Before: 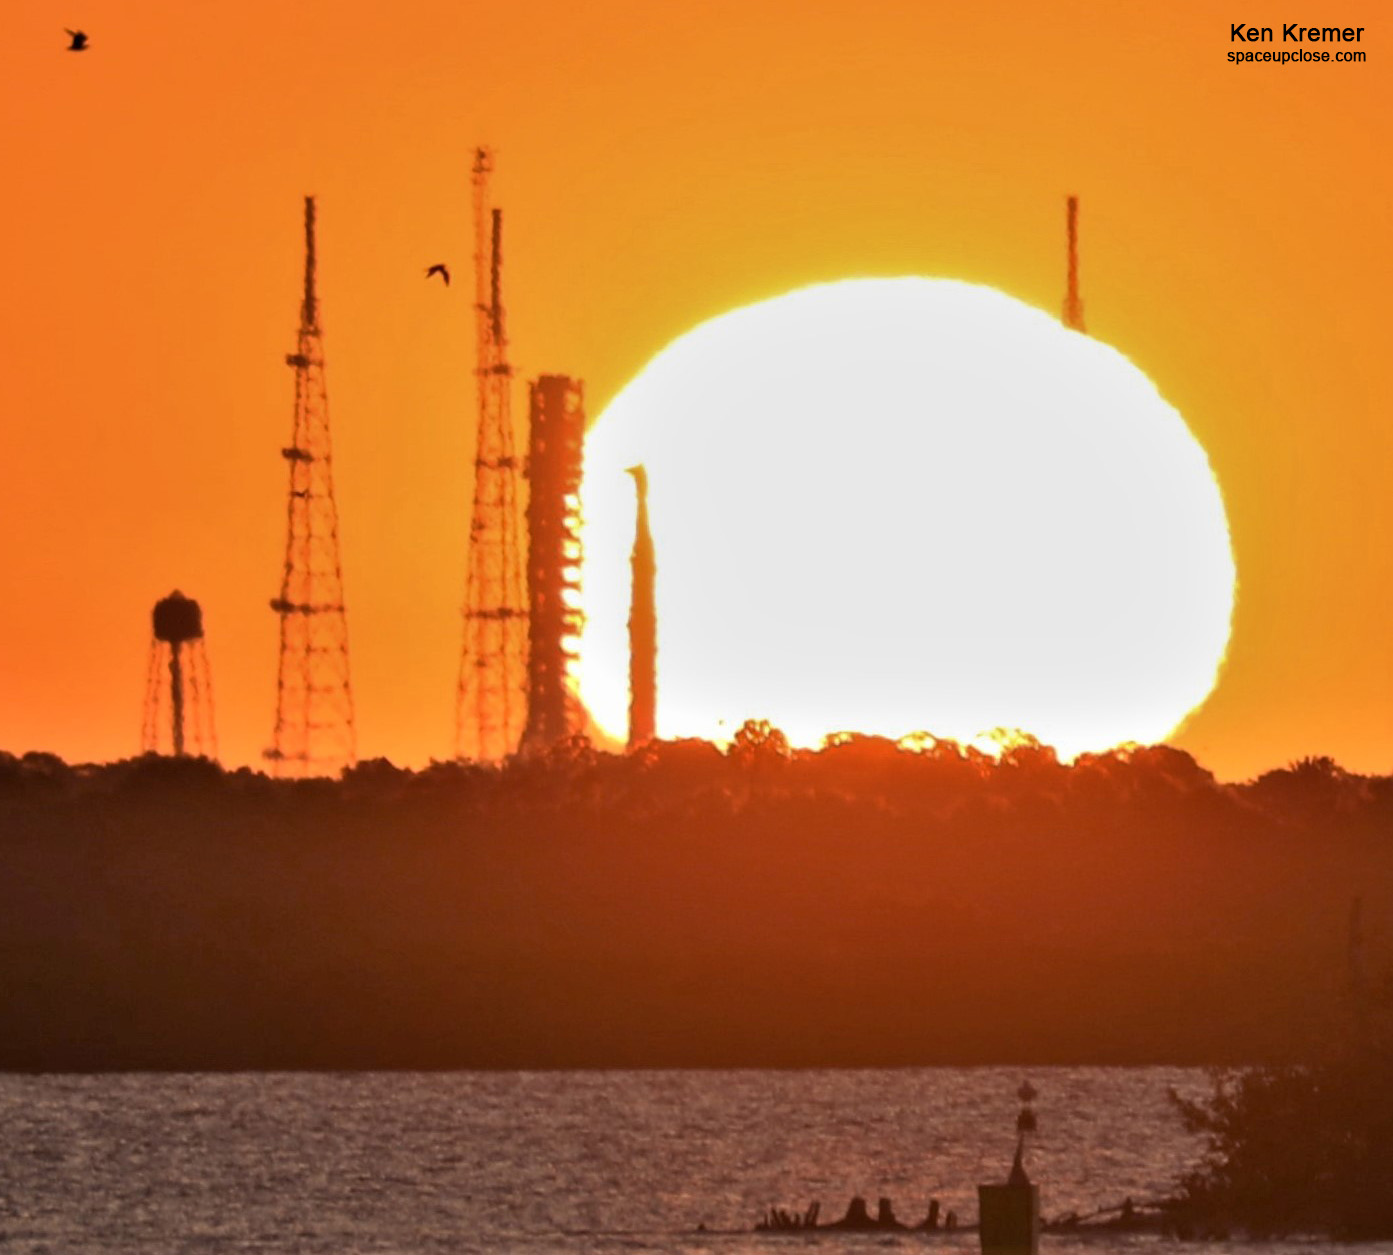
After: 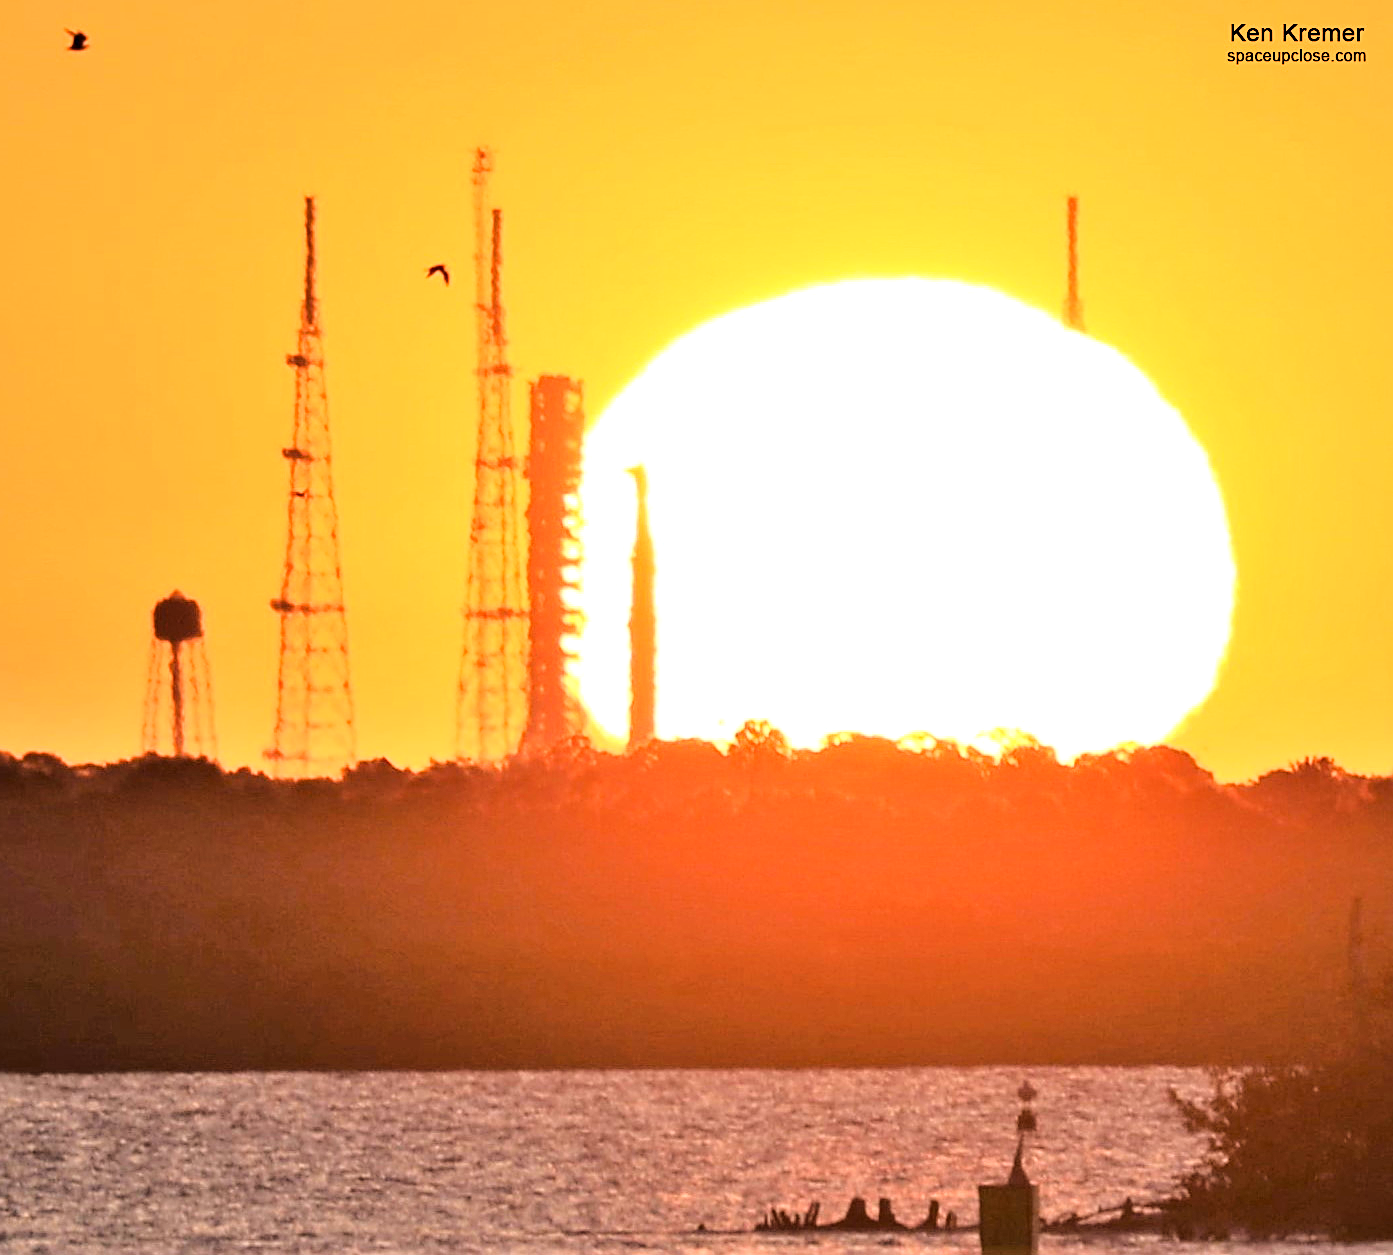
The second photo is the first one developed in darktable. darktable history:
levels: black 0.022%
base curve: curves: ch0 [(0, 0) (0.028, 0.03) (0.121, 0.232) (0.46, 0.748) (0.859, 0.968) (1, 1)]
exposure: black level correction 0, exposure 0.702 EV, compensate highlight preservation false
sharpen: on, module defaults
